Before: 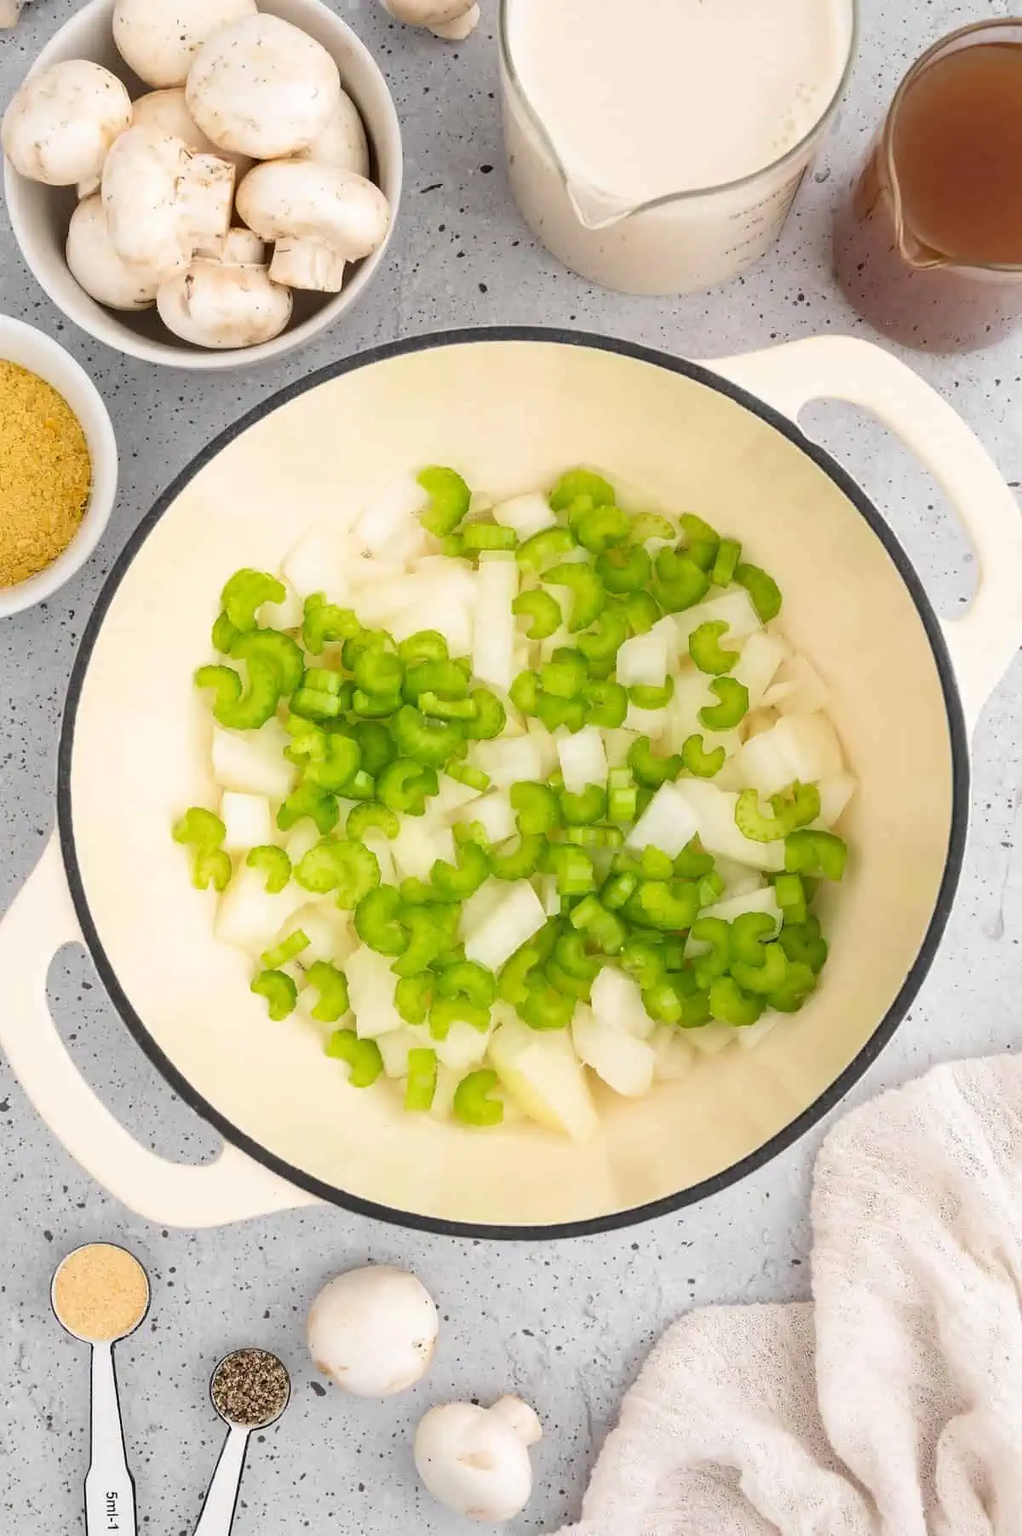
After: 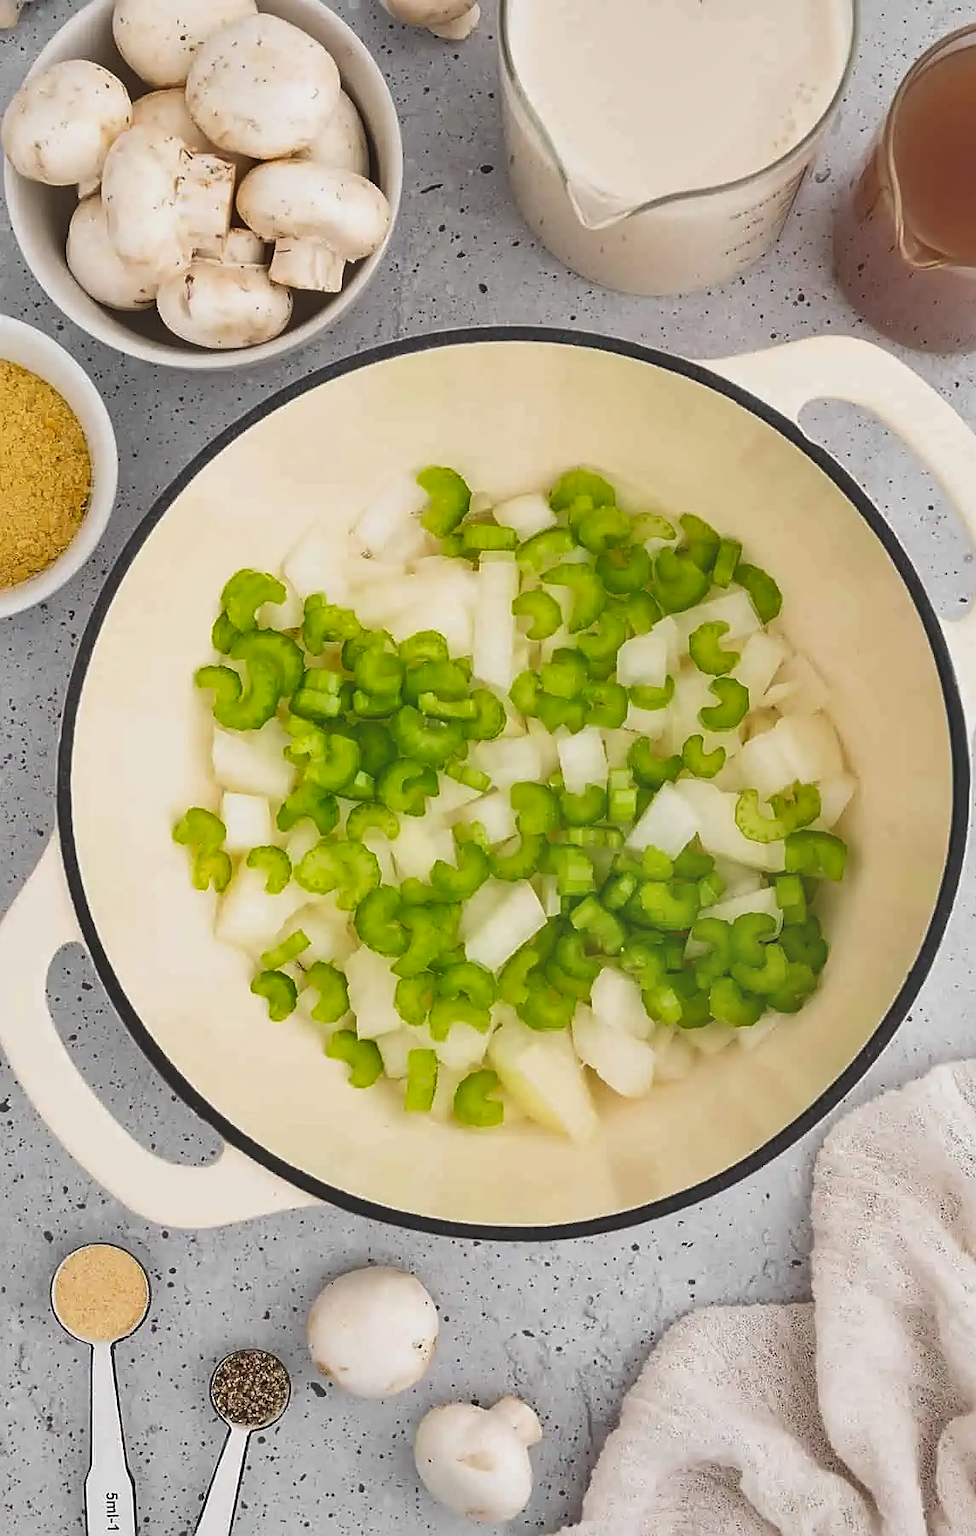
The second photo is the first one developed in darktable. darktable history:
sharpen: on, module defaults
shadows and highlights: soften with gaussian
exposure: black level correction -0.014, exposure -0.189 EV, compensate highlight preservation false
crop: right 4.441%, bottom 0.029%
